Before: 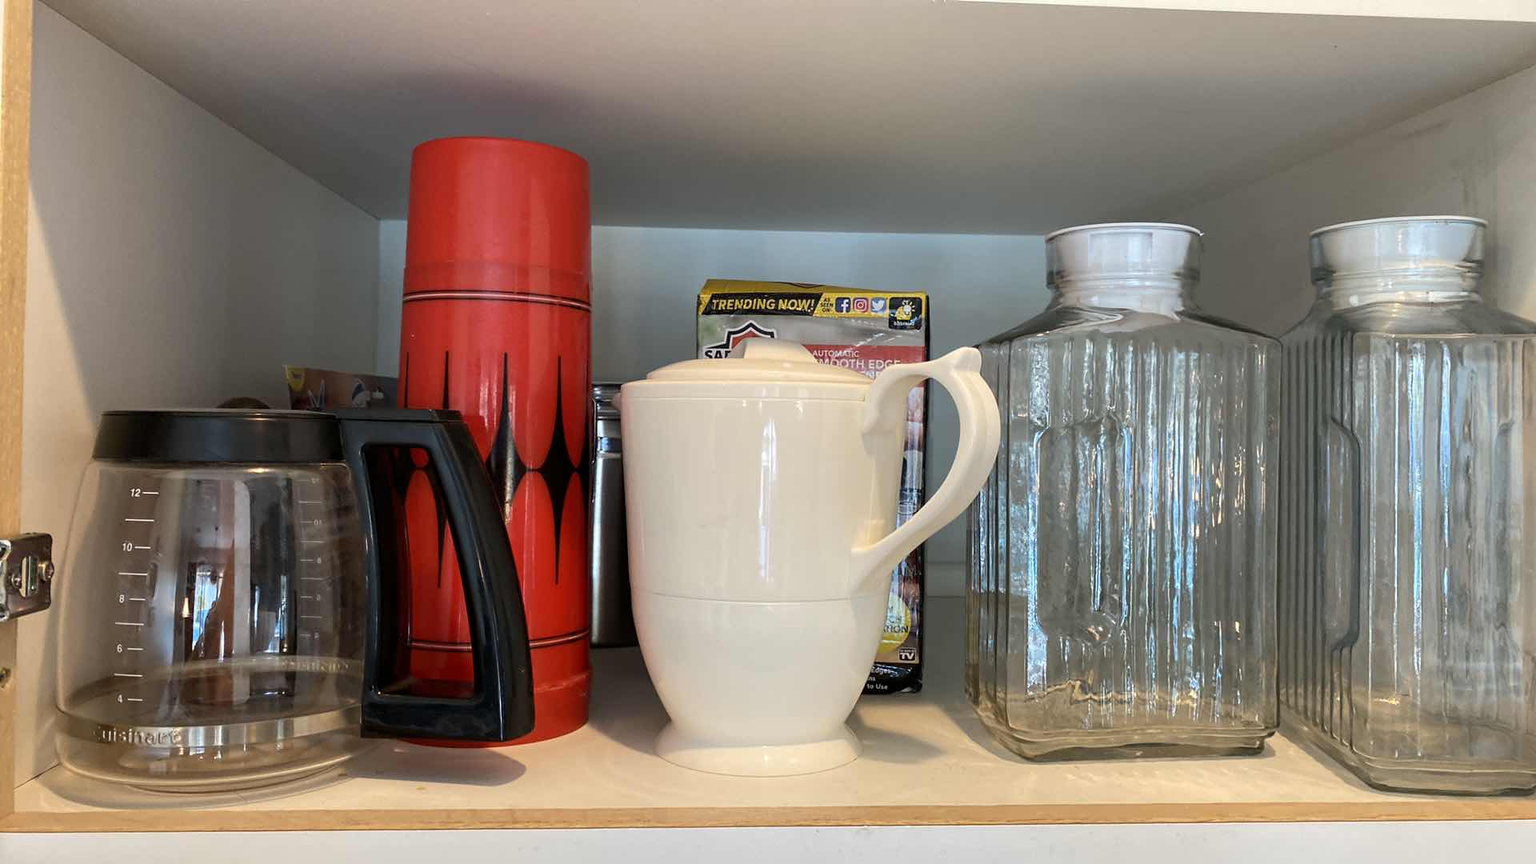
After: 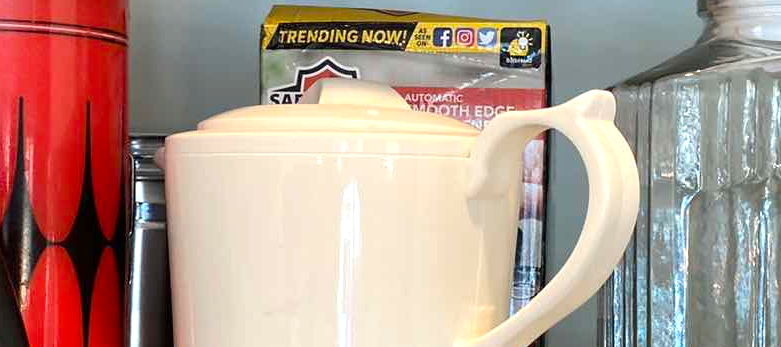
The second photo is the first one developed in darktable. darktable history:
exposure: exposure 0.439 EV, compensate highlight preservation false
crop: left 31.824%, top 31.94%, right 27.49%, bottom 35.883%
